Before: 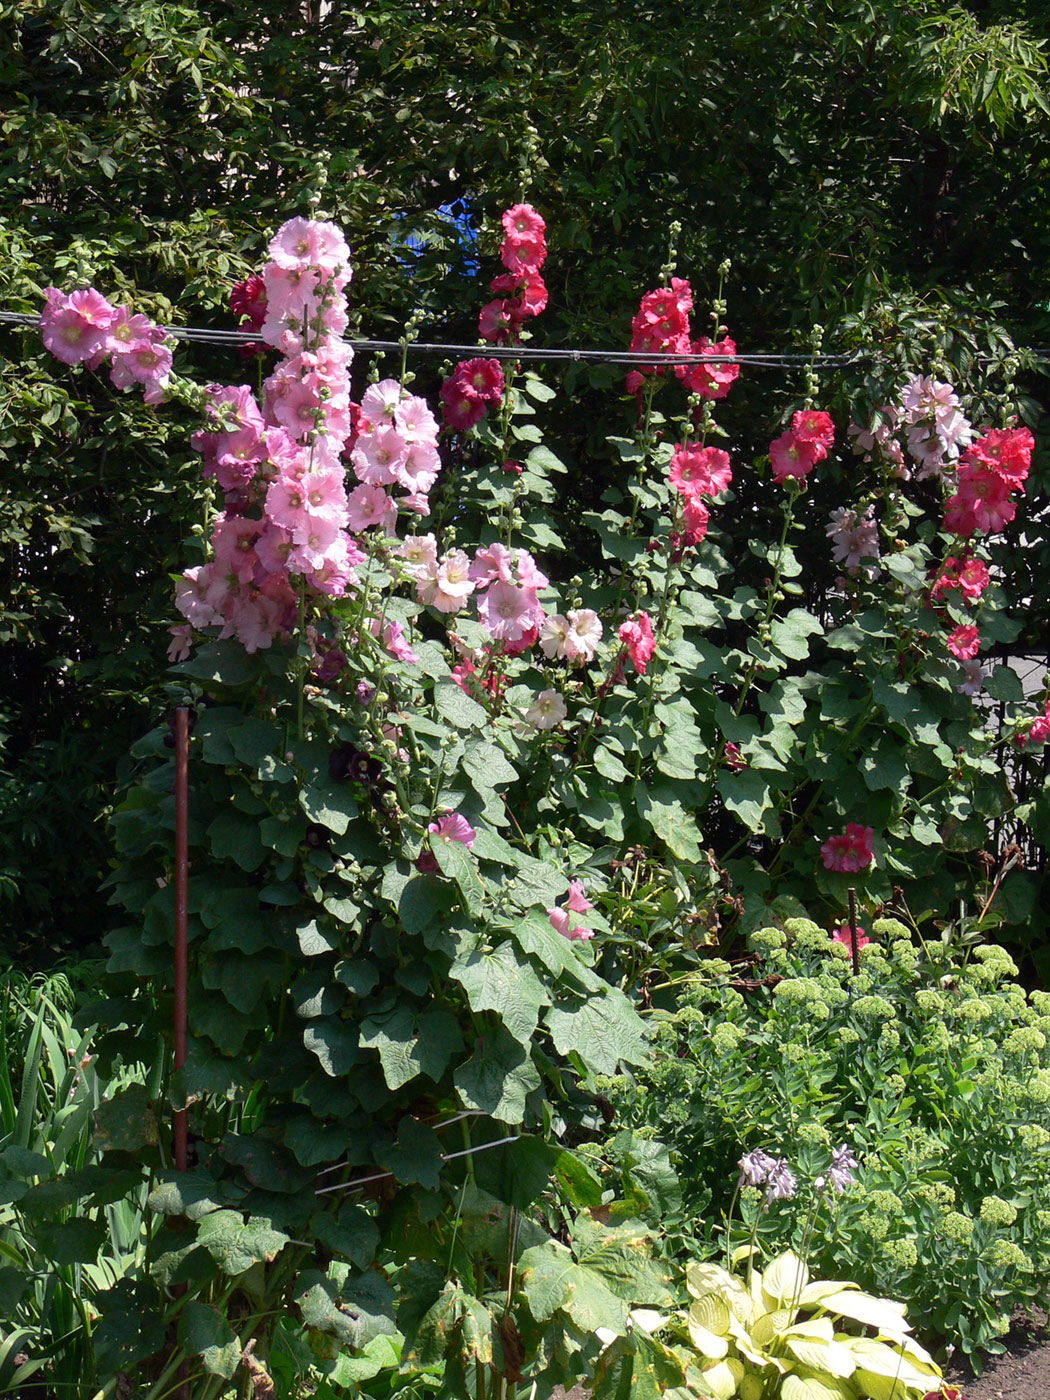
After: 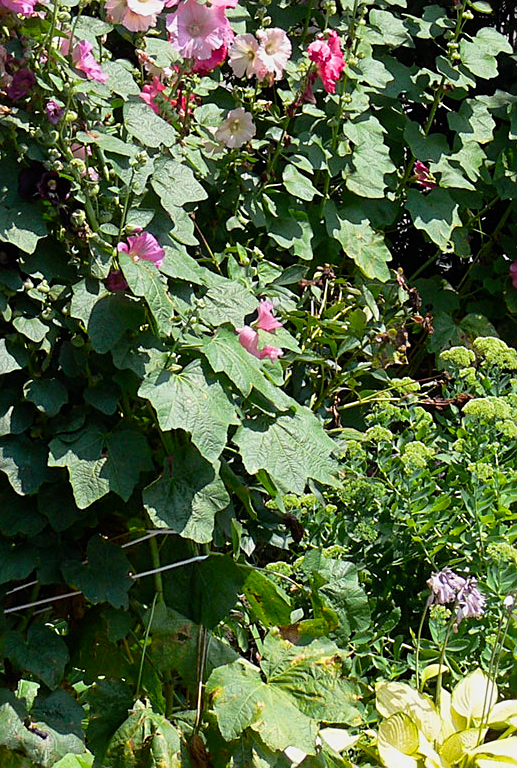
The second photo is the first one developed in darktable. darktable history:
filmic rgb: black relative exposure -9.62 EV, white relative exposure 3.06 EV, hardness 6.14, color science v6 (2022)
sharpen: on, module defaults
crop: left 29.663%, top 41.571%, right 21.052%, bottom 3.51%
color balance rgb: linear chroma grading › global chroma 5.025%, perceptual saturation grading › global saturation 19.657%
